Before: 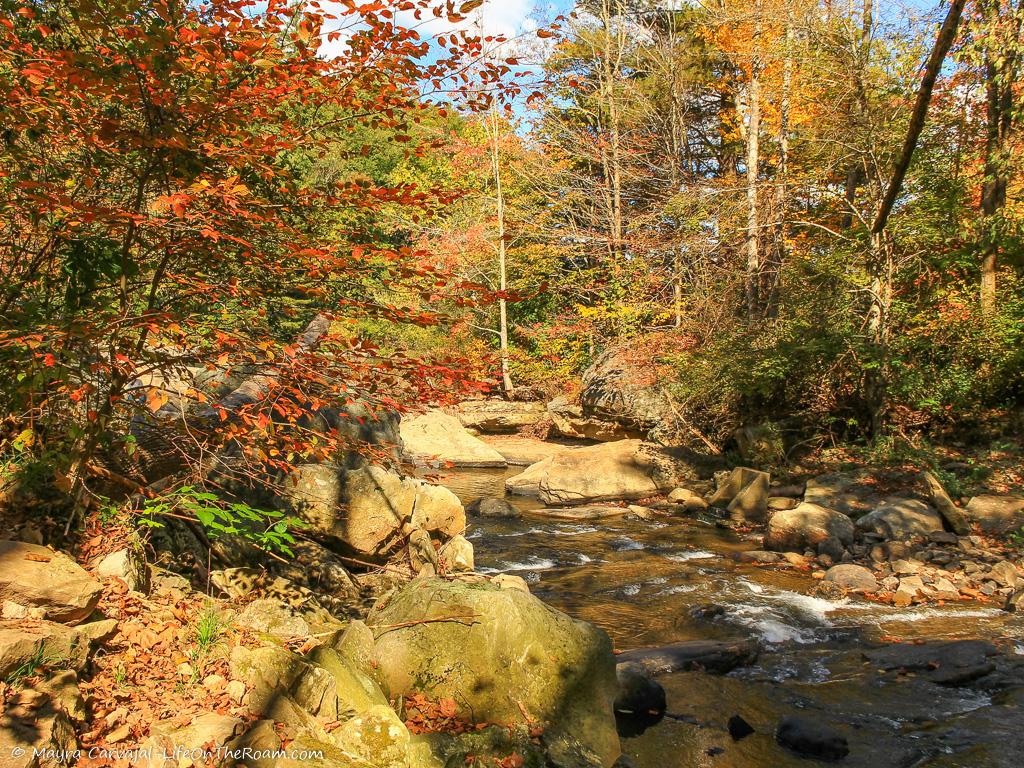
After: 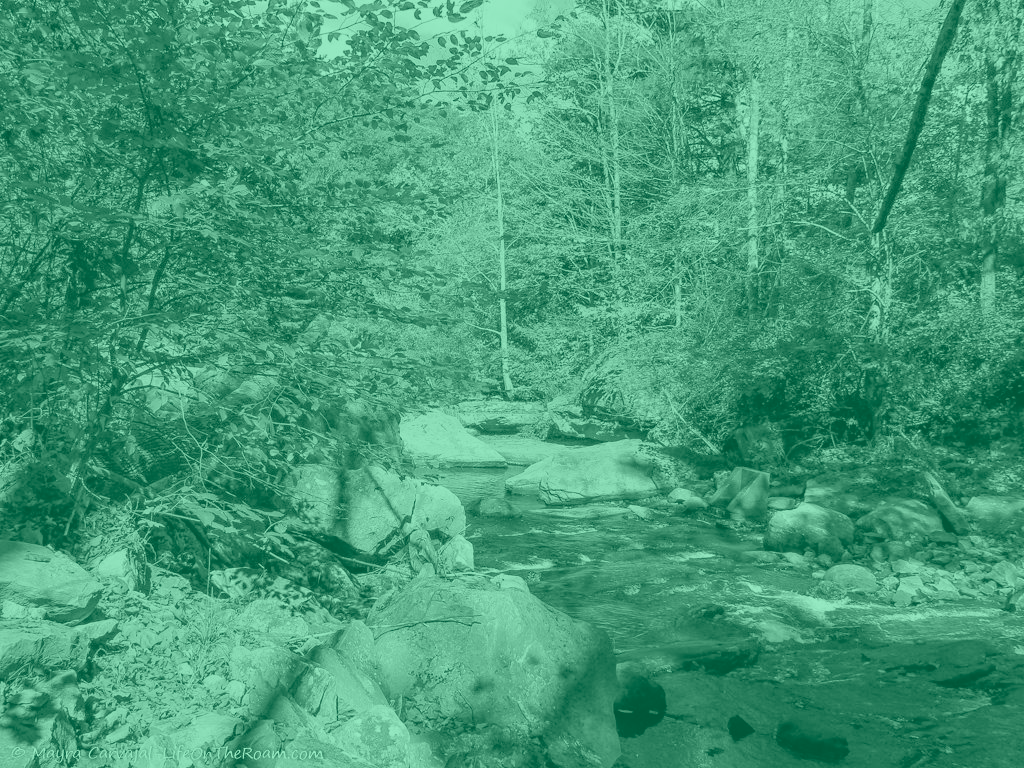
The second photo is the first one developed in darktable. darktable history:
colorize: hue 147.6°, saturation 65%, lightness 21.64%
exposure: black level correction 0.009, exposure 0.119 EV, compensate highlight preservation false
